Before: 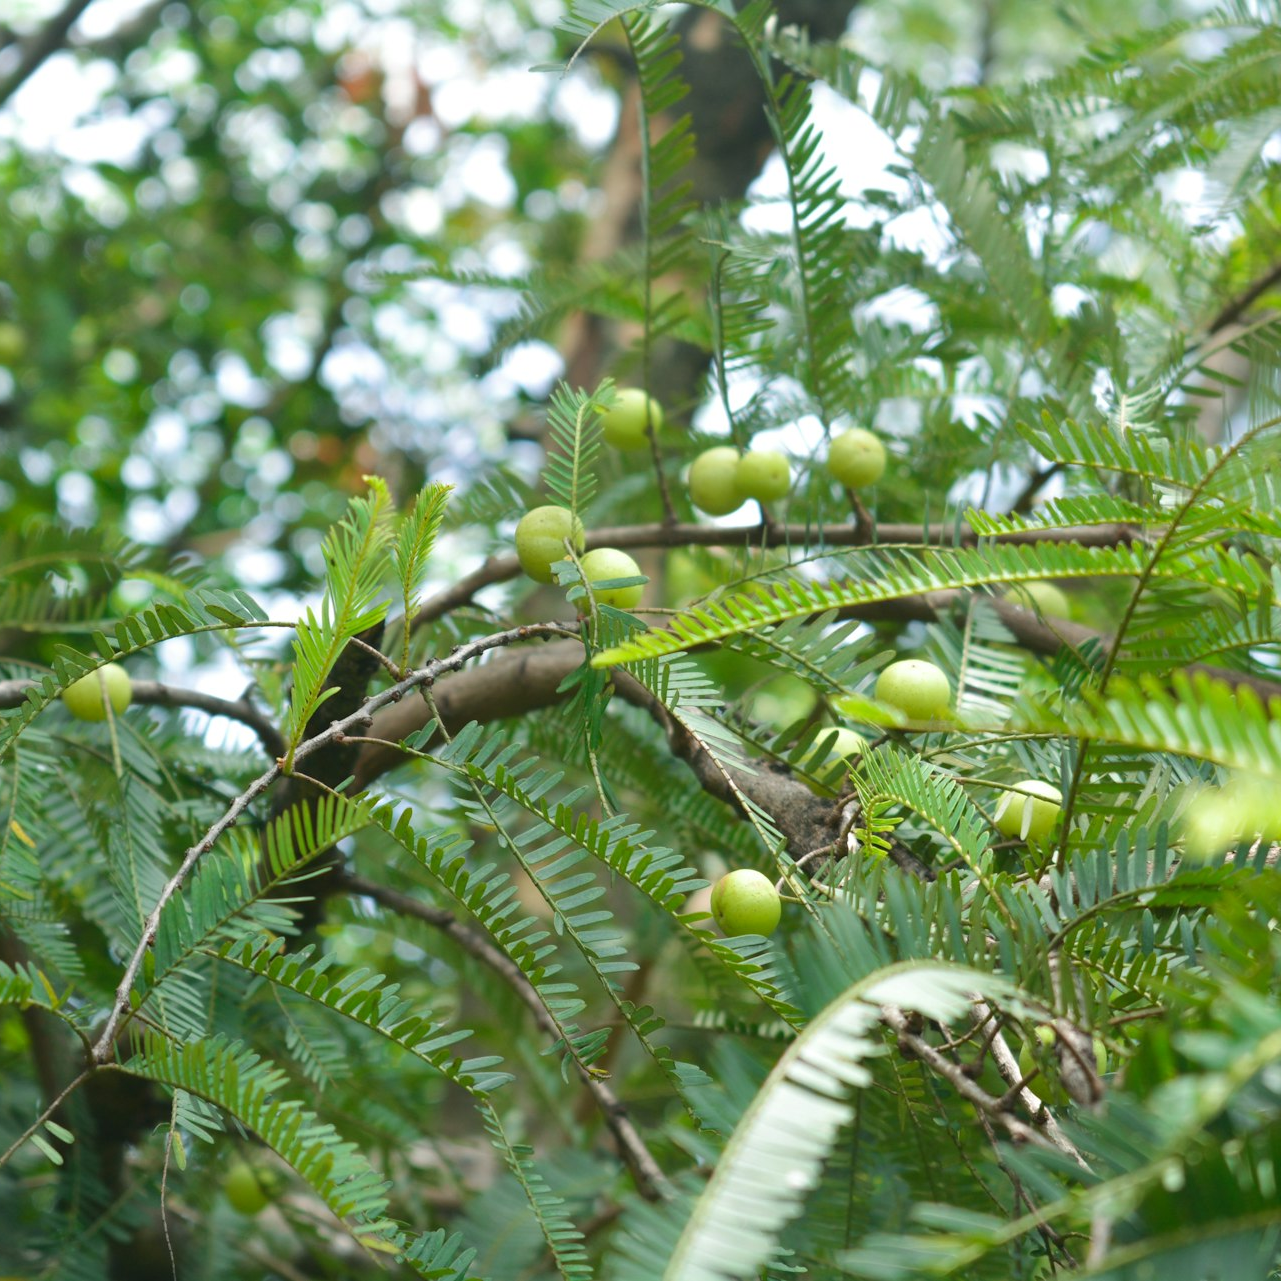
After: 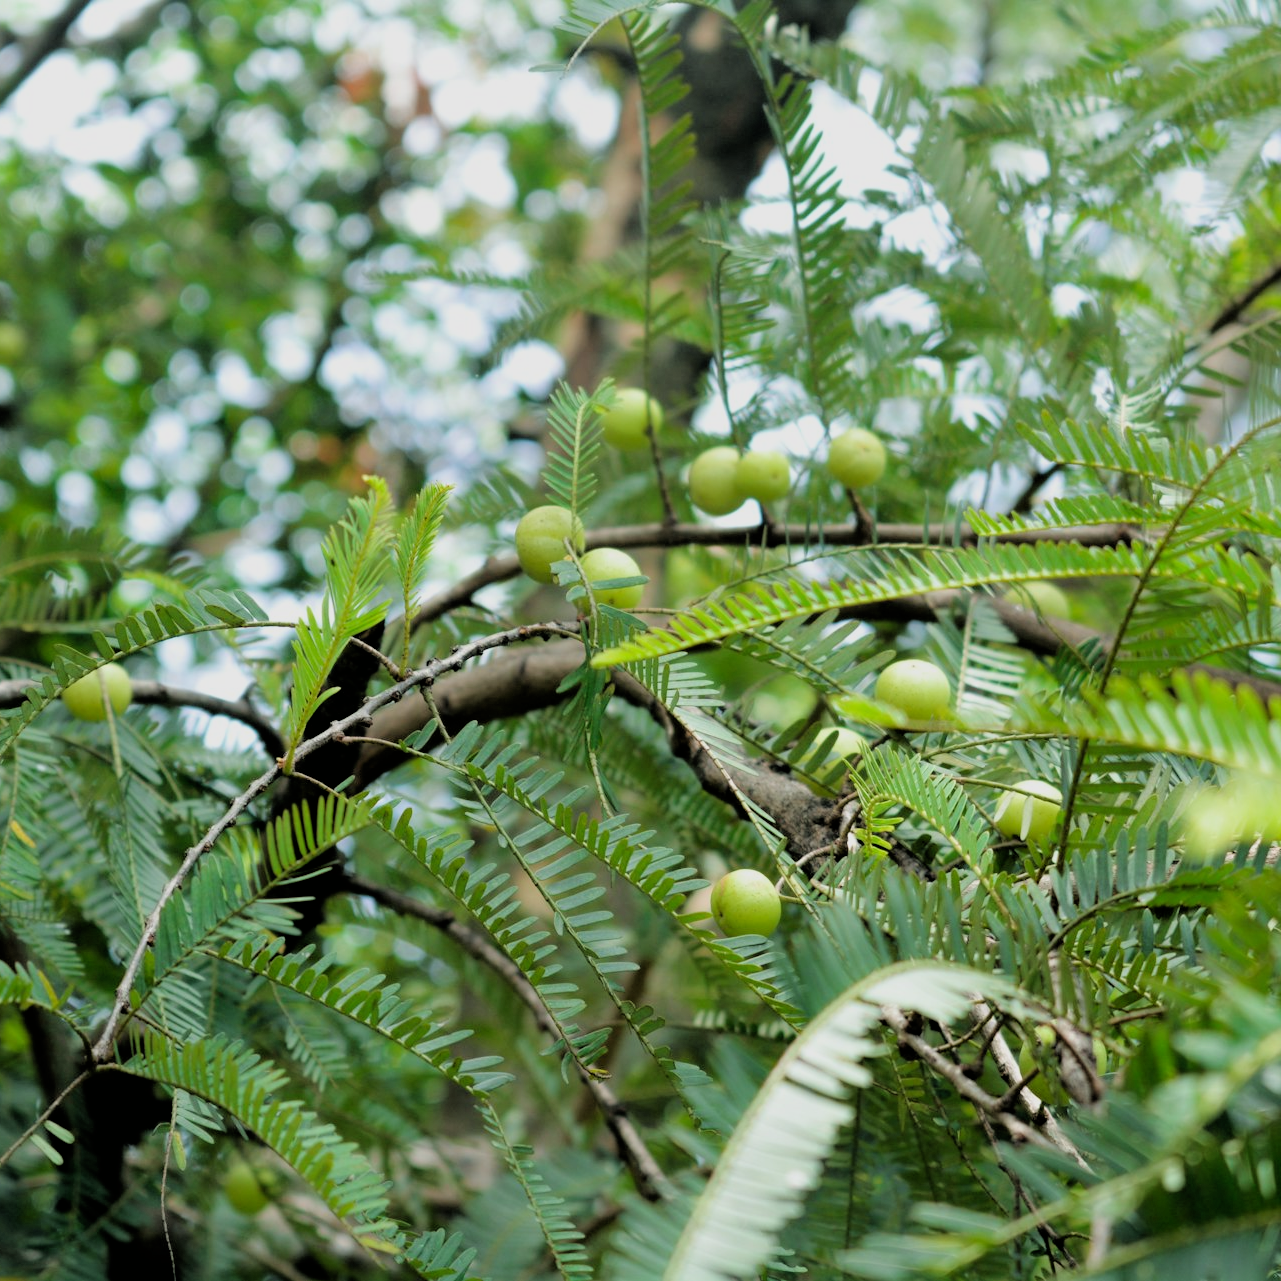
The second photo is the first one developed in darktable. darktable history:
filmic rgb: black relative exposure -3.27 EV, white relative exposure 3.45 EV, threshold 2.95 EV, hardness 2.36, contrast 1.104, enable highlight reconstruction true
